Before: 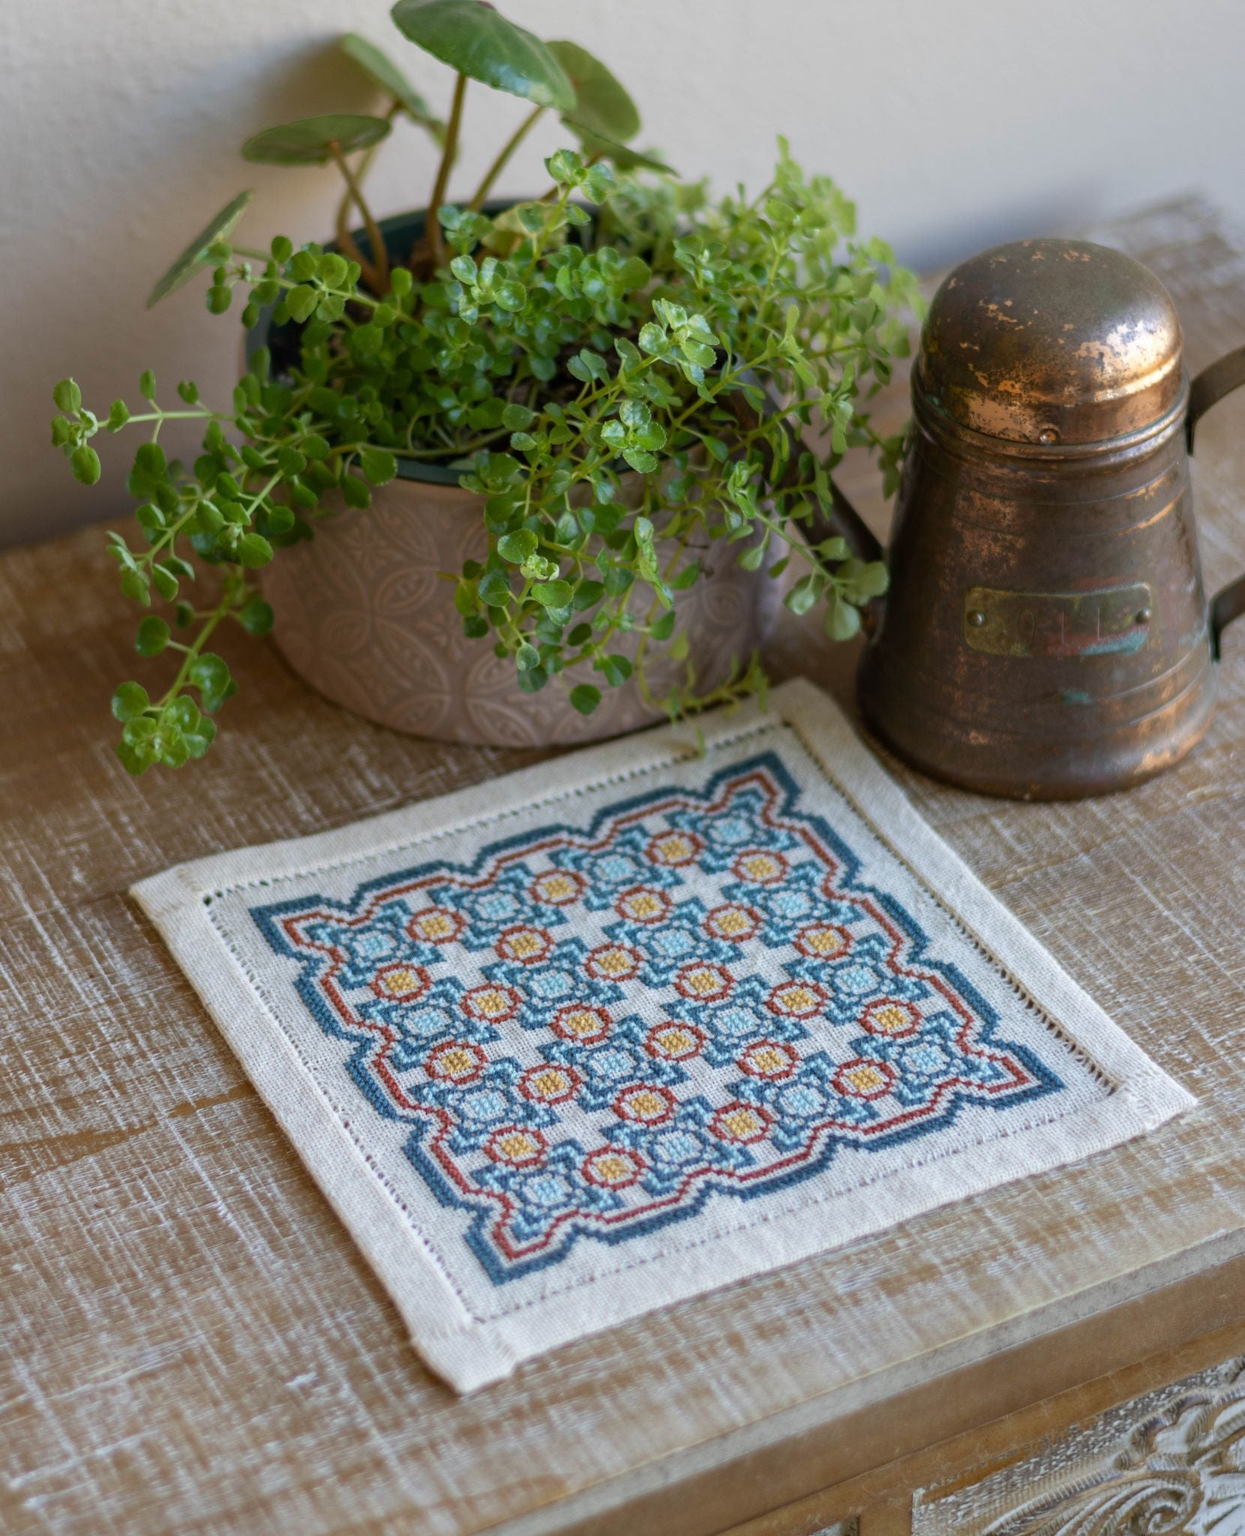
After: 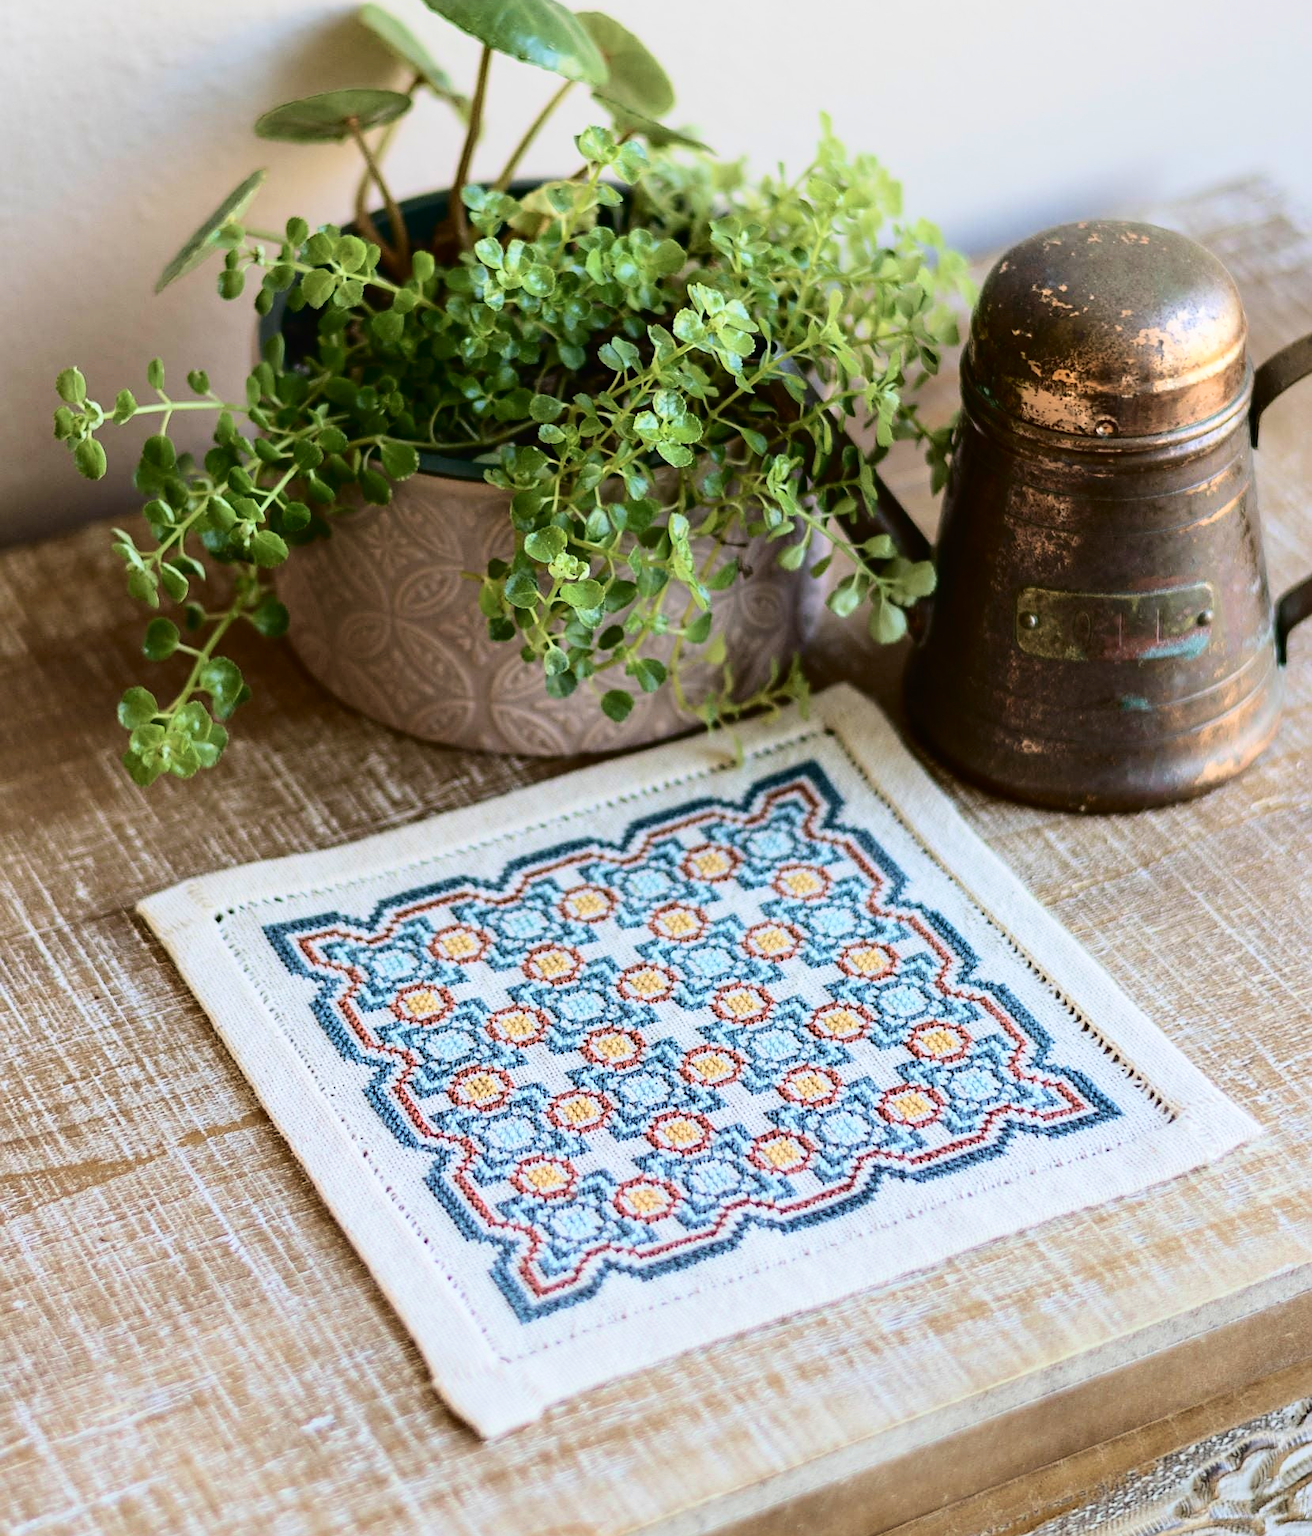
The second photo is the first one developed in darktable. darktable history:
tone curve: curves: ch0 [(0, 0) (0.003, 0.001) (0.011, 0.004) (0.025, 0.009) (0.044, 0.016) (0.069, 0.025) (0.1, 0.036) (0.136, 0.059) (0.177, 0.103) (0.224, 0.175) (0.277, 0.274) (0.335, 0.395) (0.399, 0.52) (0.468, 0.635) (0.543, 0.733) (0.623, 0.817) (0.709, 0.888) (0.801, 0.93) (0.898, 0.964) (1, 1)], color space Lab, independent channels, preserve colors none
sharpen: on, module defaults
local contrast: mode bilateral grid, contrast 99, coarseness 99, detail 89%, midtone range 0.2
crop and rotate: top 1.973%, bottom 3.111%
velvia: on, module defaults
